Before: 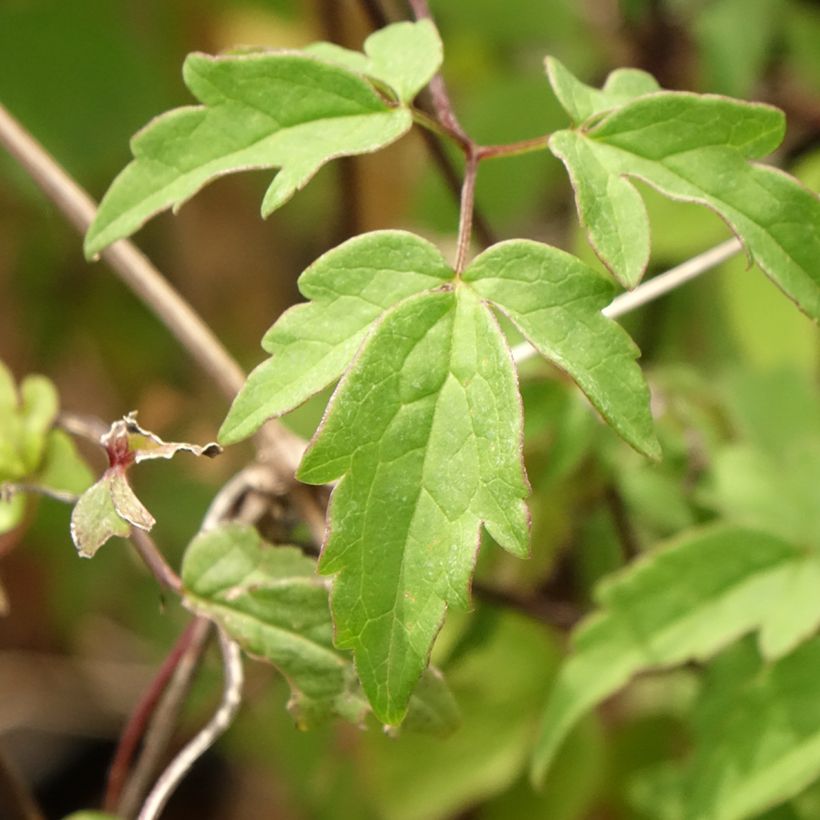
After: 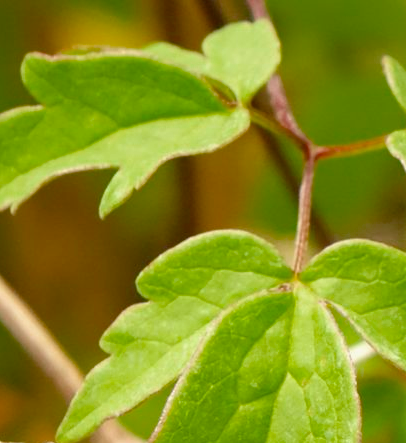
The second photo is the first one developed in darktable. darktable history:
crop: left 19.872%, right 30.543%, bottom 45.96%
color balance rgb: perceptual saturation grading › global saturation 29.487%, perceptual brilliance grading › global brilliance 10.803%, global vibrance -8.681%, contrast -13.276%, saturation formula JzAzBz (2021)
